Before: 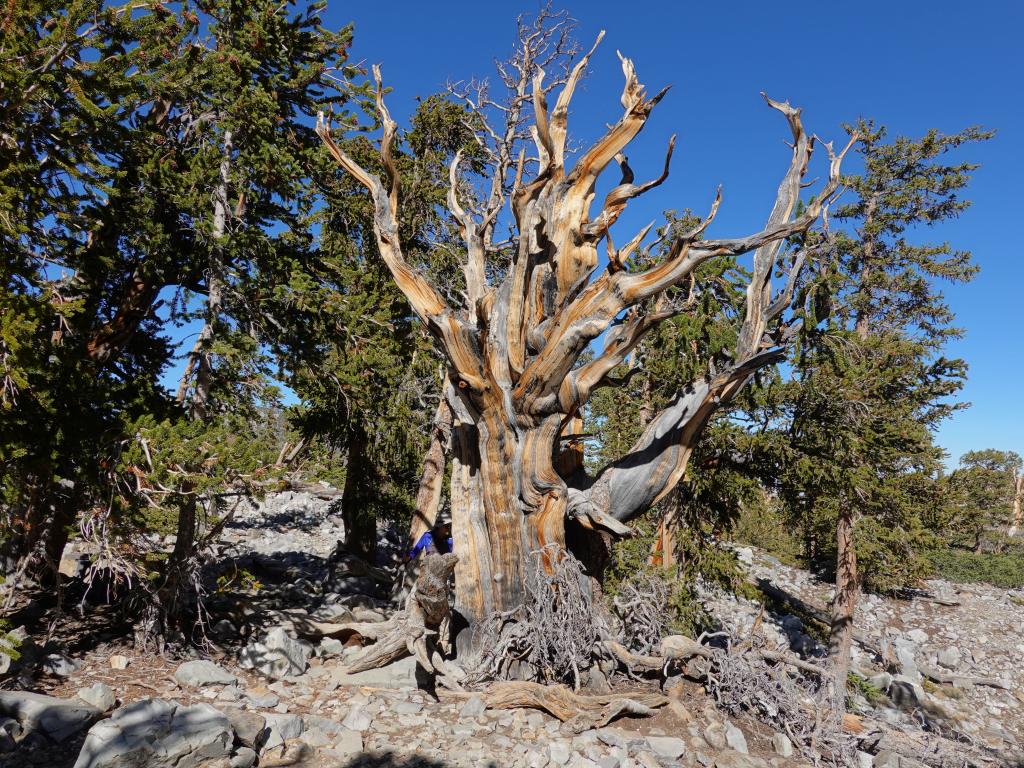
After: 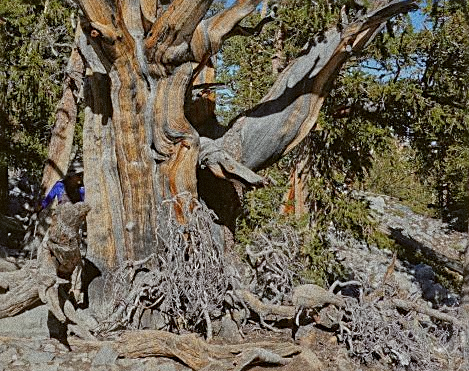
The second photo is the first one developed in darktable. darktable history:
crop: left 35.976%, top 45.819%, right 18.162%, bottom 5.807%
tone equalizer: -8 EV -0.002 EV, -7 EV 0.005 EV, -6 EV -0.008 EV, -5 EV 0.007 EV, -4 EV -0.042 EV, -3 EV -0.233 EV, -2 EV -0.662 EV, -1 EV -0.983 EV, +0 EV -0.969 EV, smoothing diameter 2%, edges refinement/feathering 20, mask exposure compensation -1.57 EV, filter diffusion 5
sharpen: on, module defaults
grain: coarseness 14.49 ISO, strength 48.04%, mid-tones bias 35%
color balance: lift [1.004, 1.002, 1.002, 0.998], gamma [1, 1.007, 1.002, 0.993], gain [1, 0.977, 1.013, 1.023], contrast -3.64%
